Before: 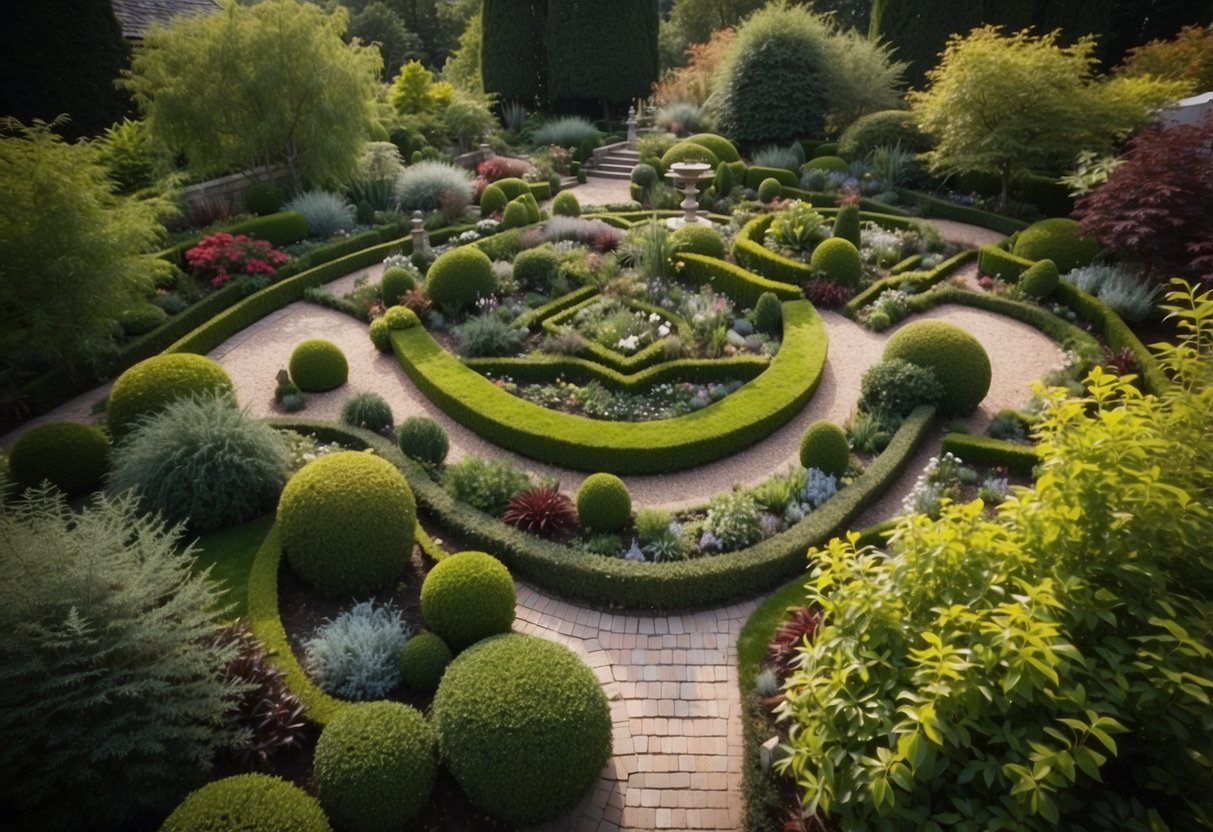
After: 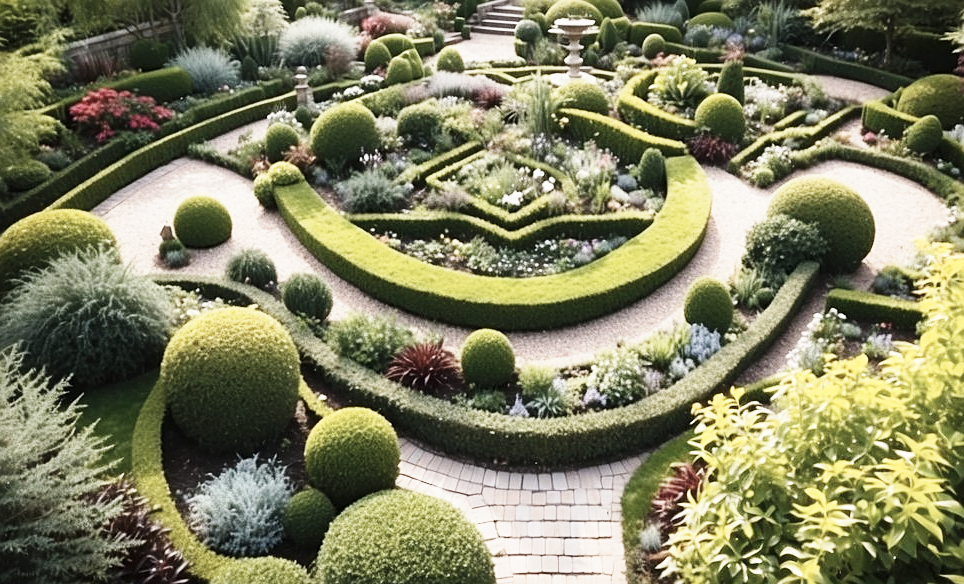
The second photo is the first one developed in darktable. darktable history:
sharpen: on, module defaults
base curve: curves: ch0 [(0, 0) (0.018, 0.026) (0.143, 0.37) (0.33, 0.731) (0.458, 0.853) (0.735, 0.965) (0.905, 0.986) (1, 1)], preserve colors none
contrast brightness saturation: contrast 0.095, saturation -0.364
crop: left 9.633%, top 17.404%, right 10.877%, bottom 12.35%
